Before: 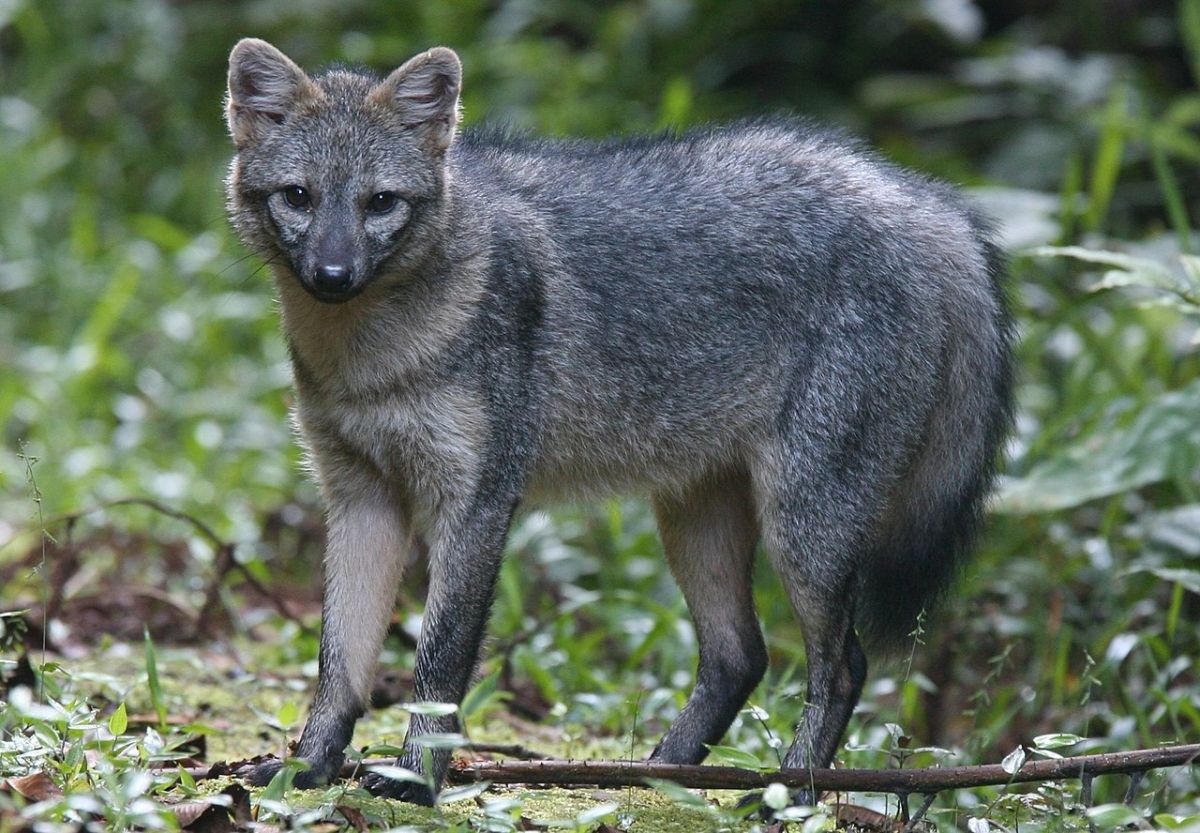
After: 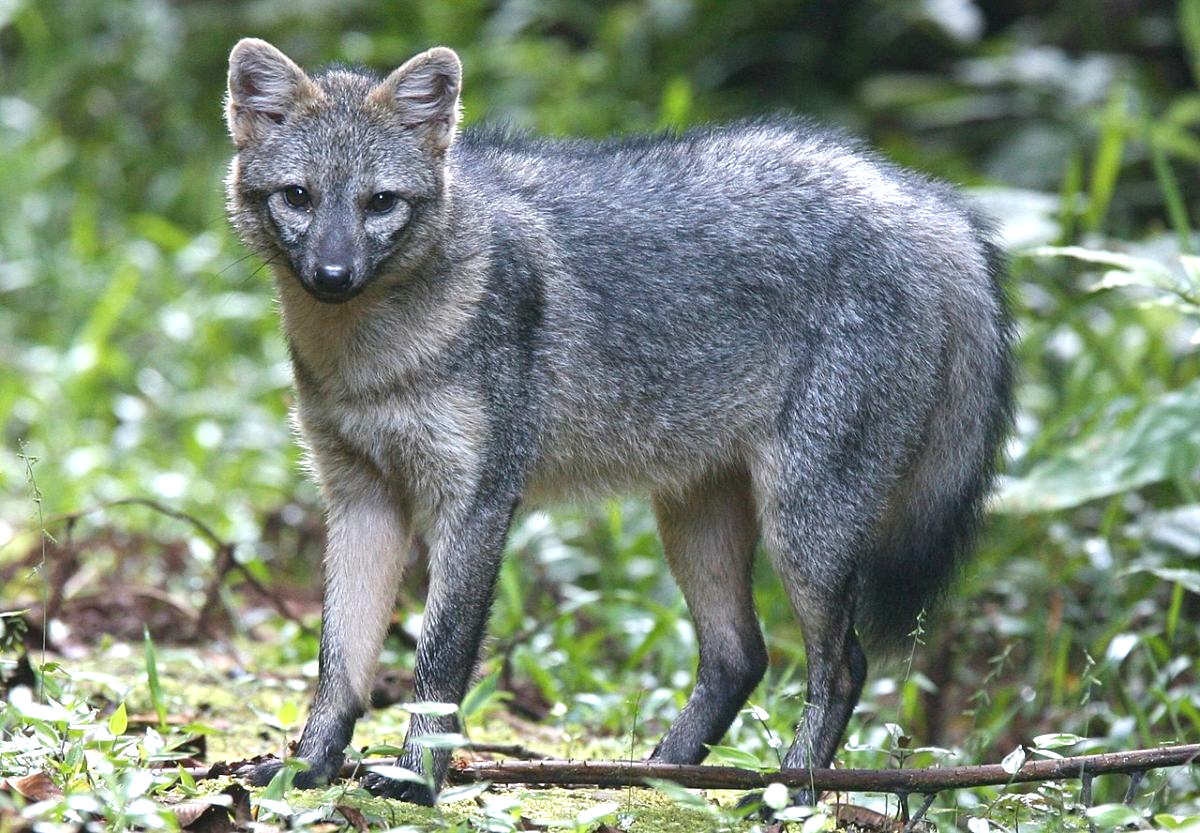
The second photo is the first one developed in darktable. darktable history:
exposure: exposure 0.769 EV, compensate exposure bias true, compensate highlight preservation false
